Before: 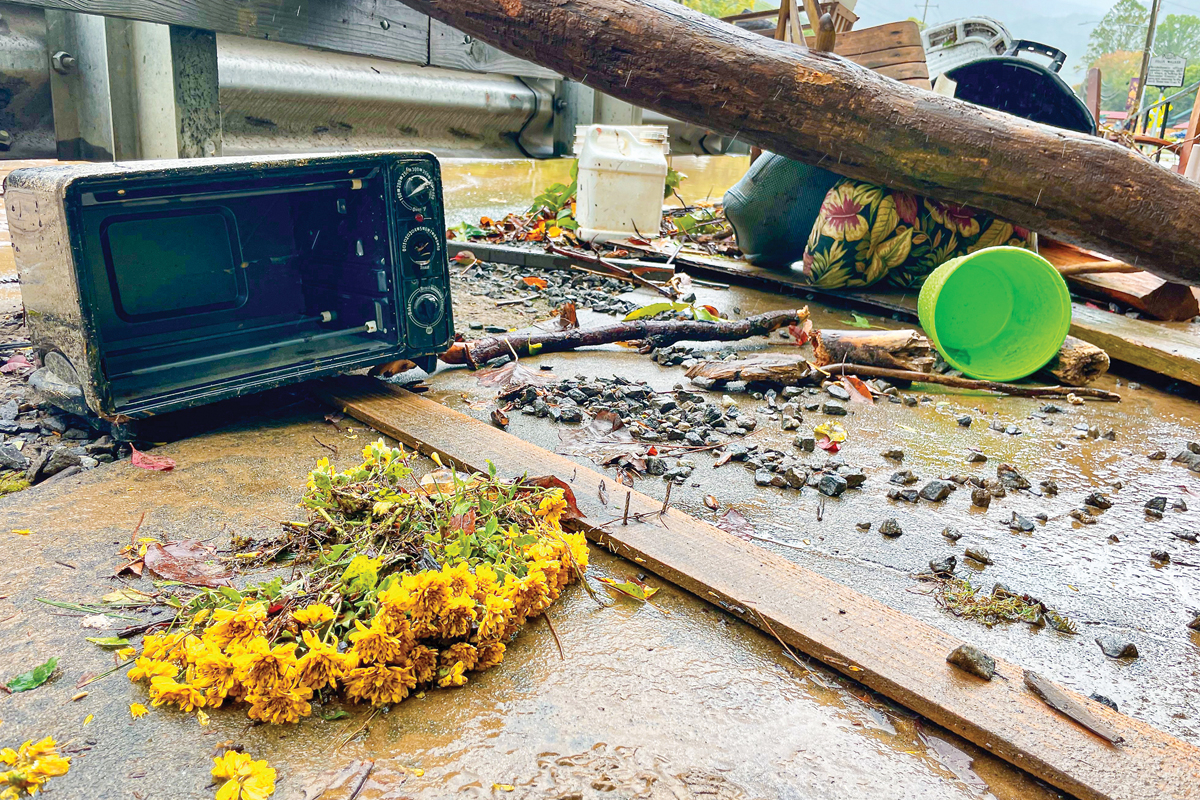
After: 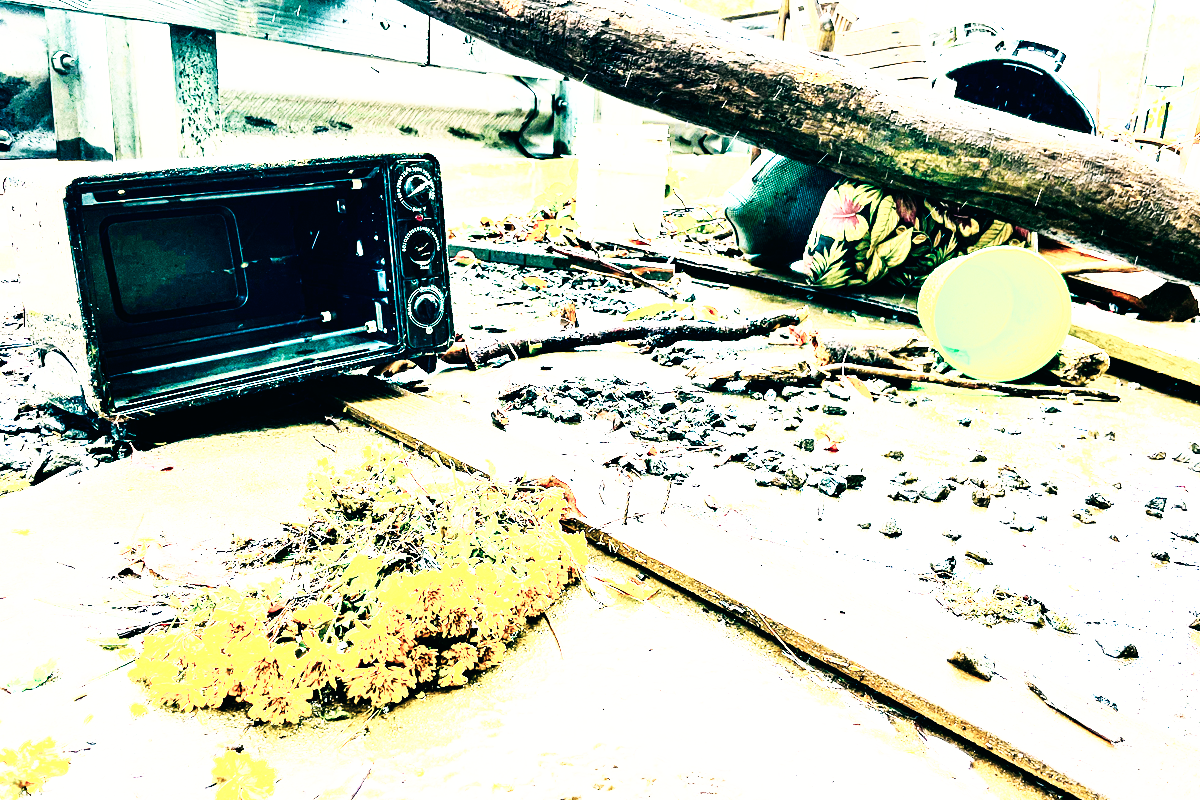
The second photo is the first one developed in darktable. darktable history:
tone equalizer: -8 EV -0.75 EV, -7 EV -0.7 EV, -6 EV -0.6 EV, -5 EV -0.4 EV, -3 EV 0.4 EV, -2 EV 0.6 EV, -1 EV 0.7 EV, +0 EV 0.75 EV, edges refinement/feathering 500, mask exposure compensation -1.57 EV, preserve details no
color balance: lift [1.005, 0.99, 1.007, 1.01], gamma [1, 0.979, 1.011, 1.021], gain [0.923, 1.098, 1.025, 0.902], input saturation 90.45%, contrast 7.73%, output saturation 105.91%
exposure: black level correction 0.003, exposure 0.383 EV, compensate highlight preservation false
rgb curve: curves: ch0 [(0, 0) (0.21, 0.15) (0.24, 0.21) (0.5, 0.75) (0.75, 0.96) (0.89, 0.99) (1, 1)]; ch1 [(0, 0.02) (0.21, 0.13) (0.25, 0.2) (0.5, 0.67) (0.75, 0.9) (0.89, 0.97) (1, 1)]; ch2 [(0, 0.02) (0.21, 0.13) (0.25, 0.2) (0.5, 0.67) (0.75, 0.9) (0.89, 0.97) (1, 1)], compensate middle gray true
base curve: curves: ch0 [(0, 0) (0.007, 0.004) (0.027, 0.03) (0.046, 0.07) (0.207, 0.54) (0.442, 0.872) (0.673, 0.972) (1, 1)], preserve colors none
